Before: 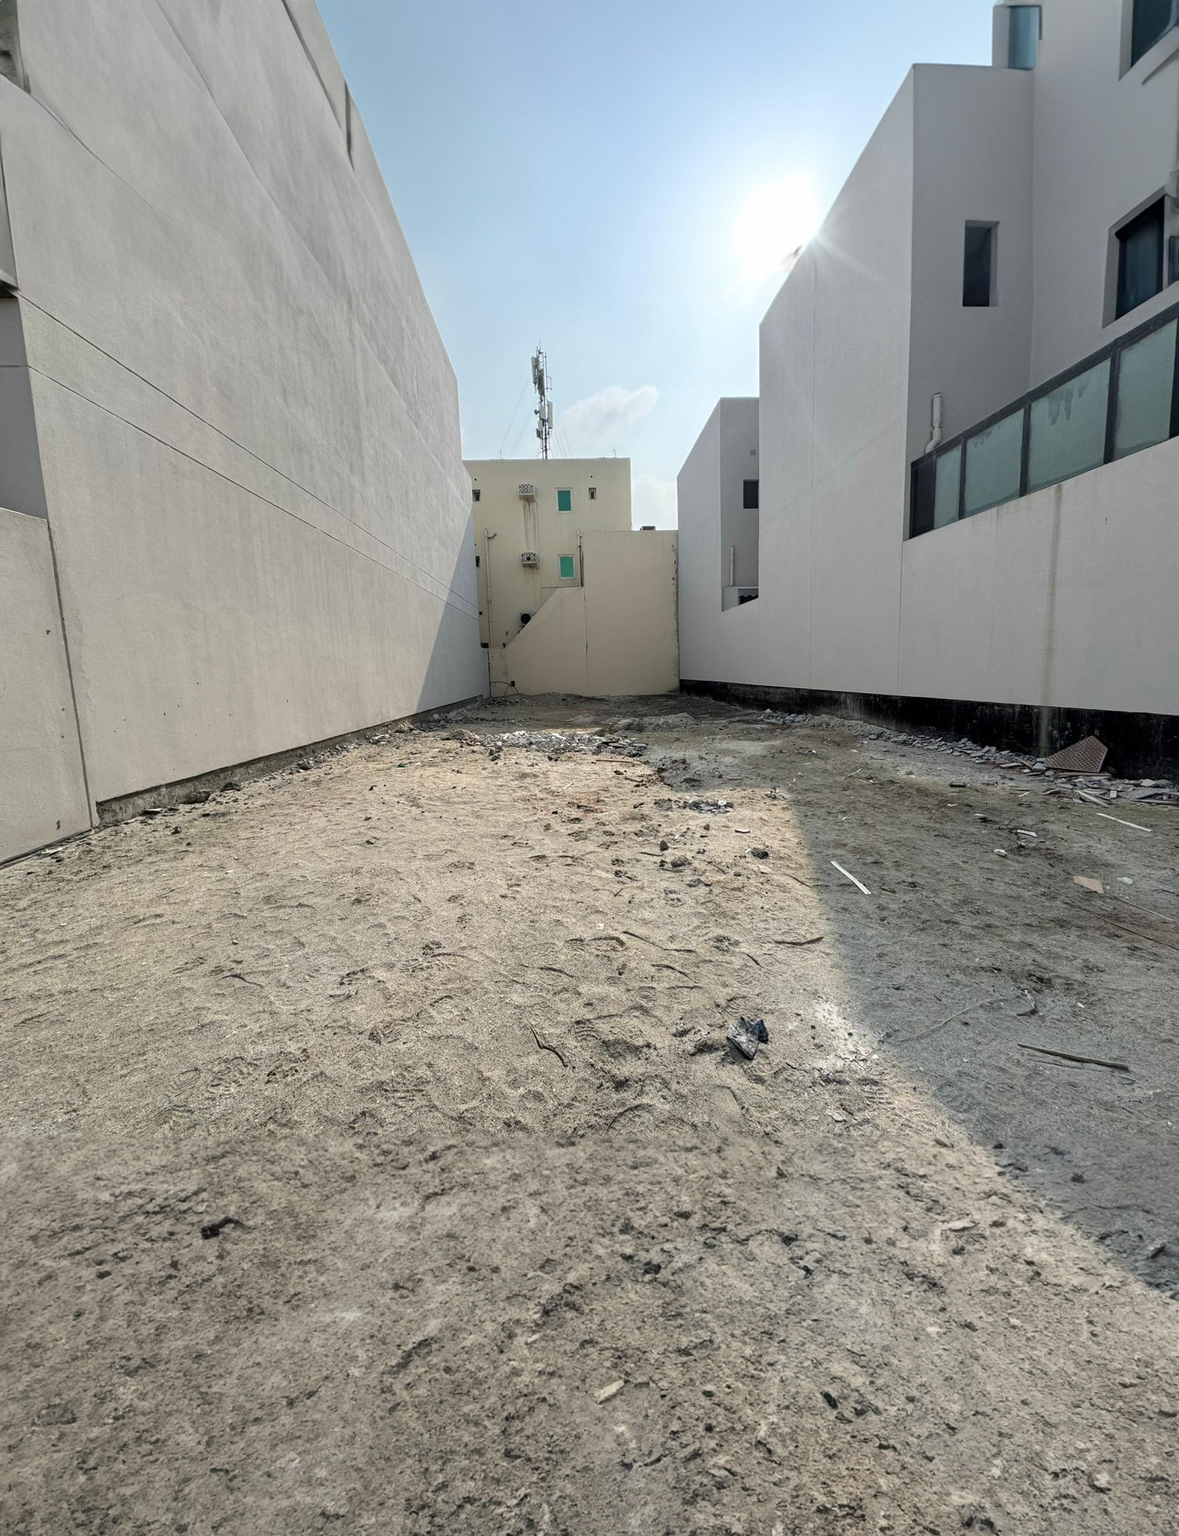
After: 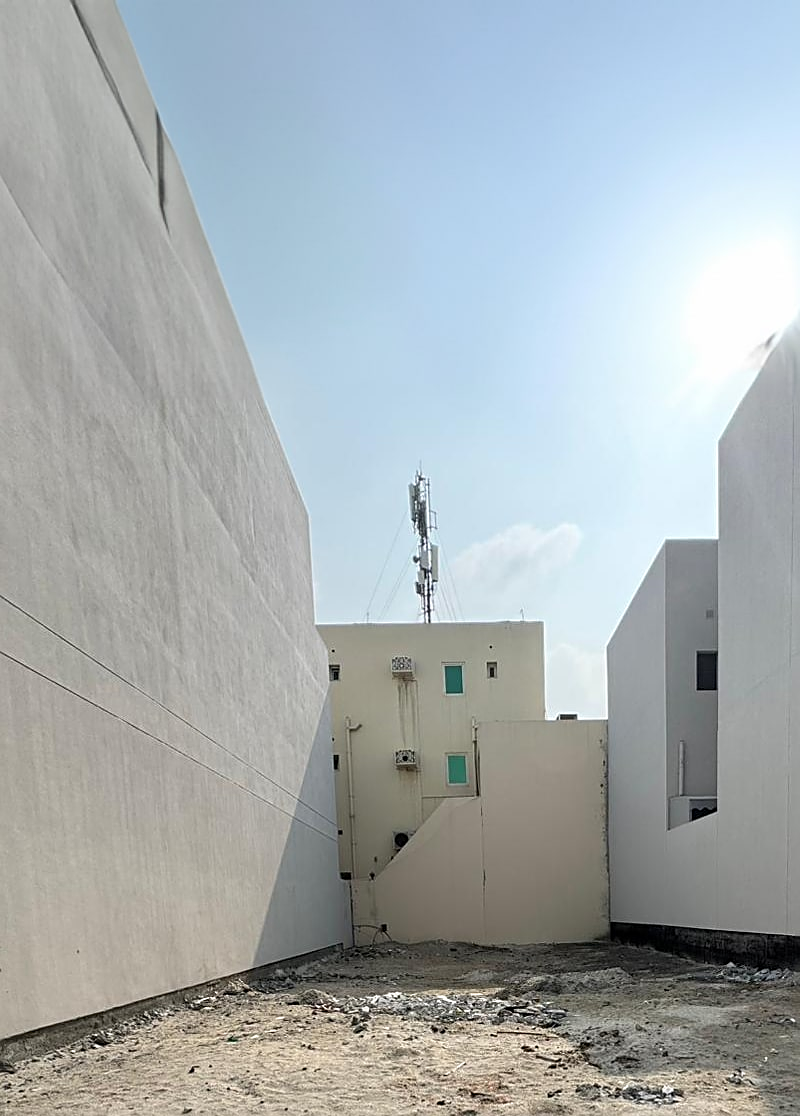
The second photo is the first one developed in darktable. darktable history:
sharpen: on, module defaults
crop: left 19.556%, right 30.401%, bottom 46.458%
